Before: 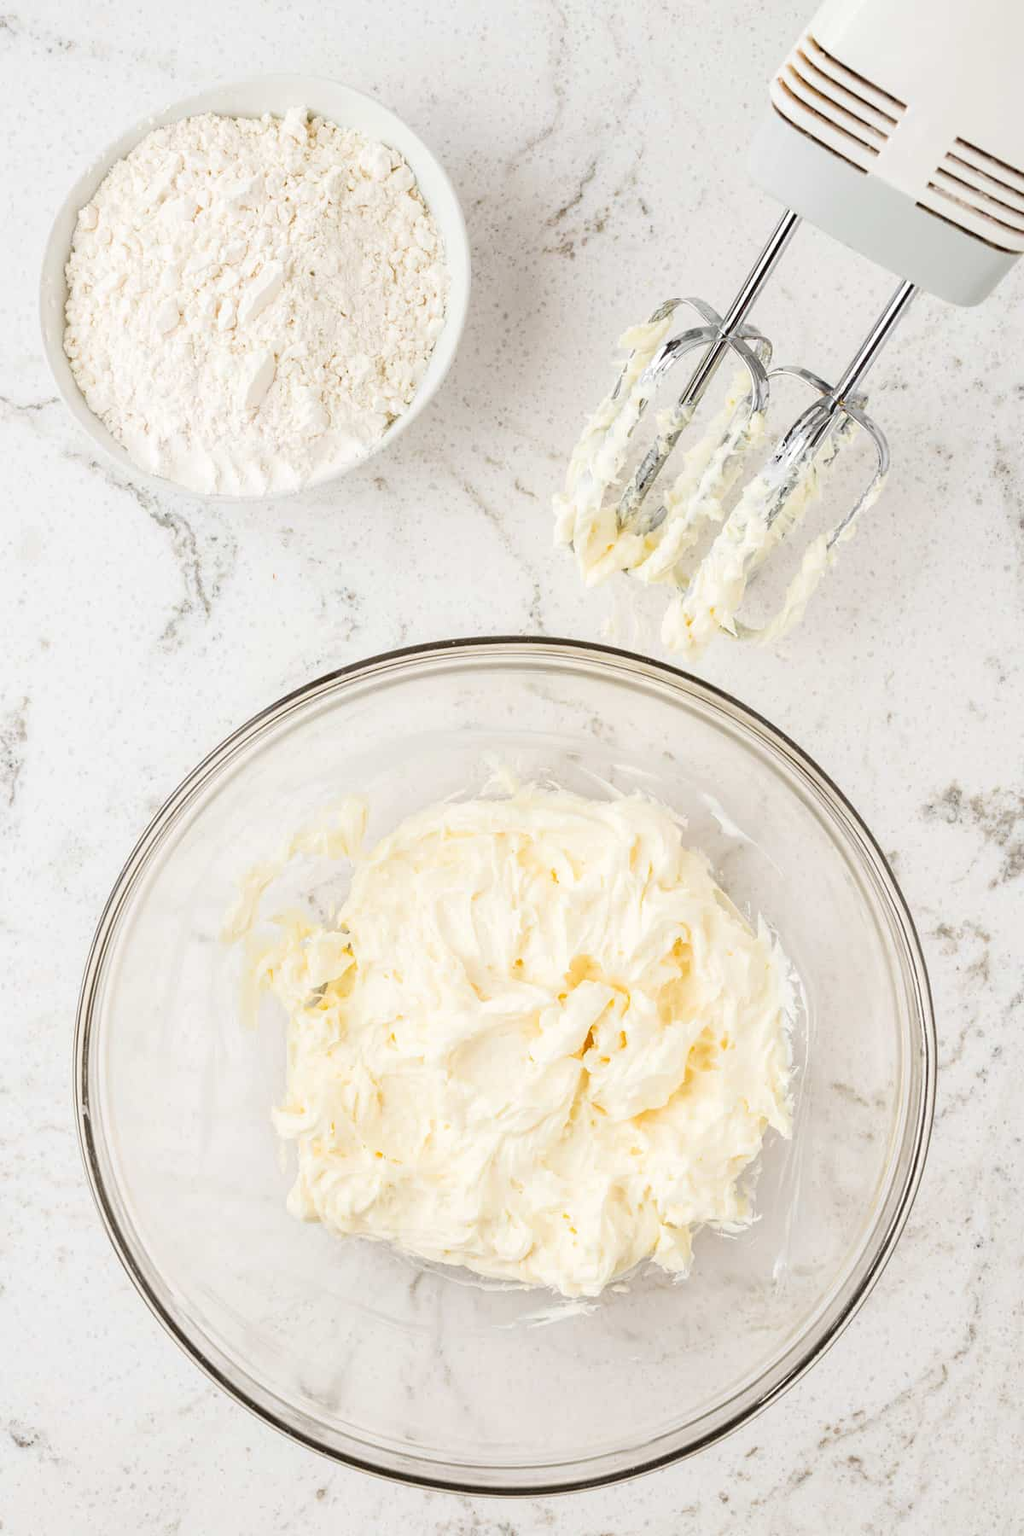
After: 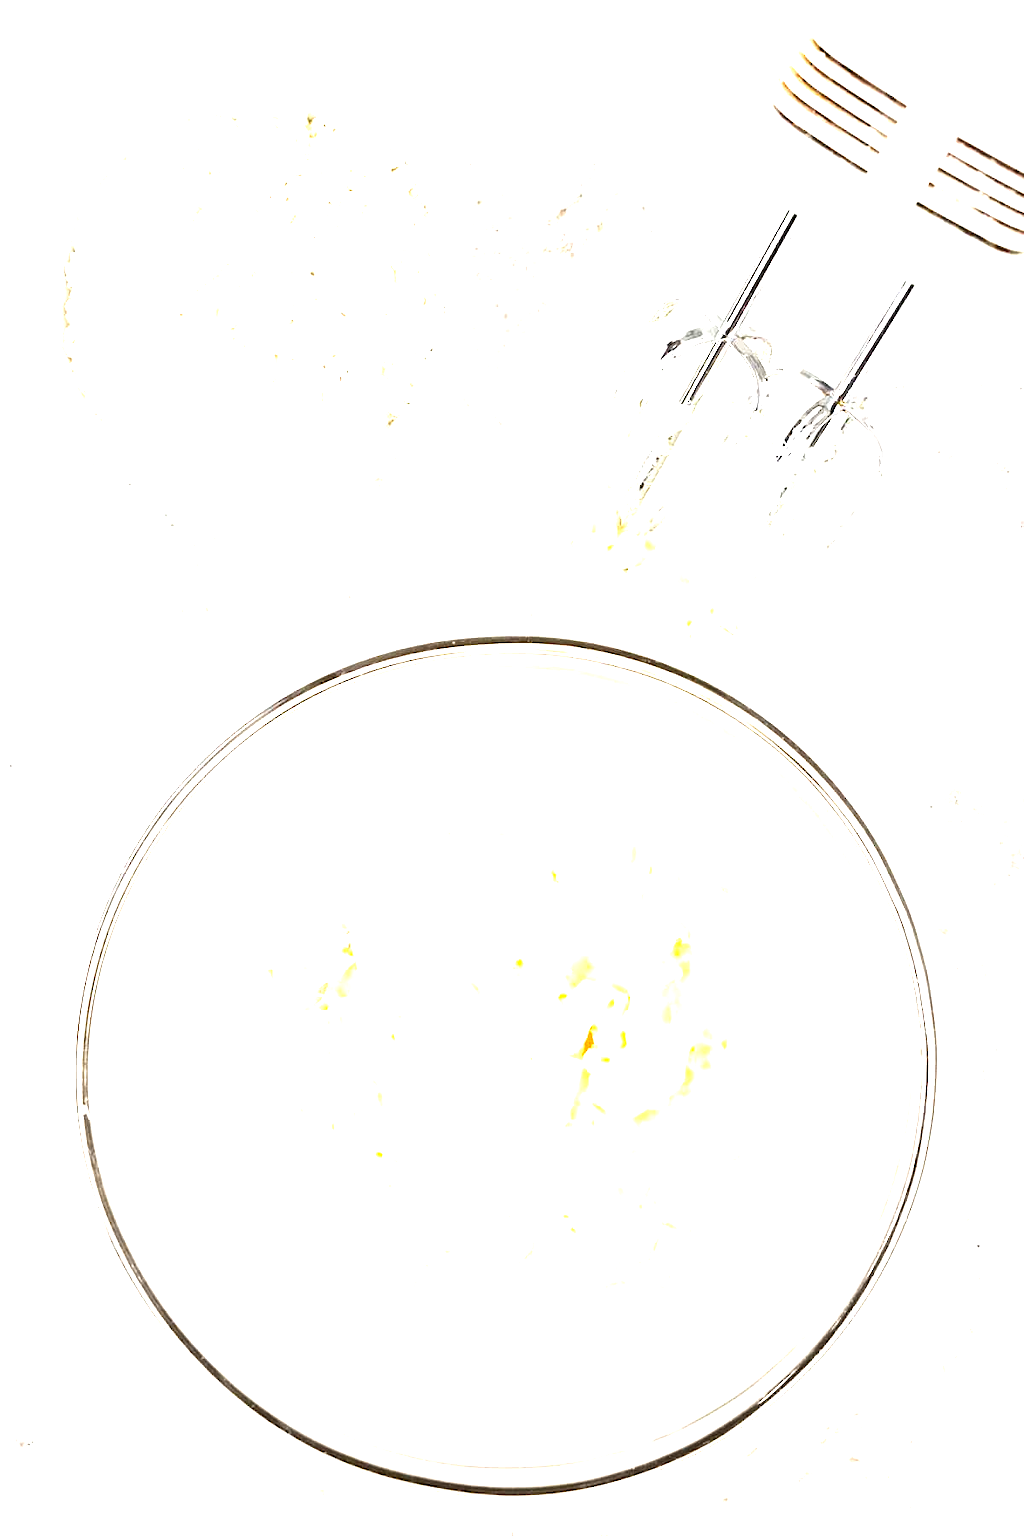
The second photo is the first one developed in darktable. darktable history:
exposure: black level correction 0, exposure 1.699 EV, compensate exposure bias true, compensate highlight preservation false
contrast brightness saturation: contrast 0.07, brightness -0.132, saturation 0.062
